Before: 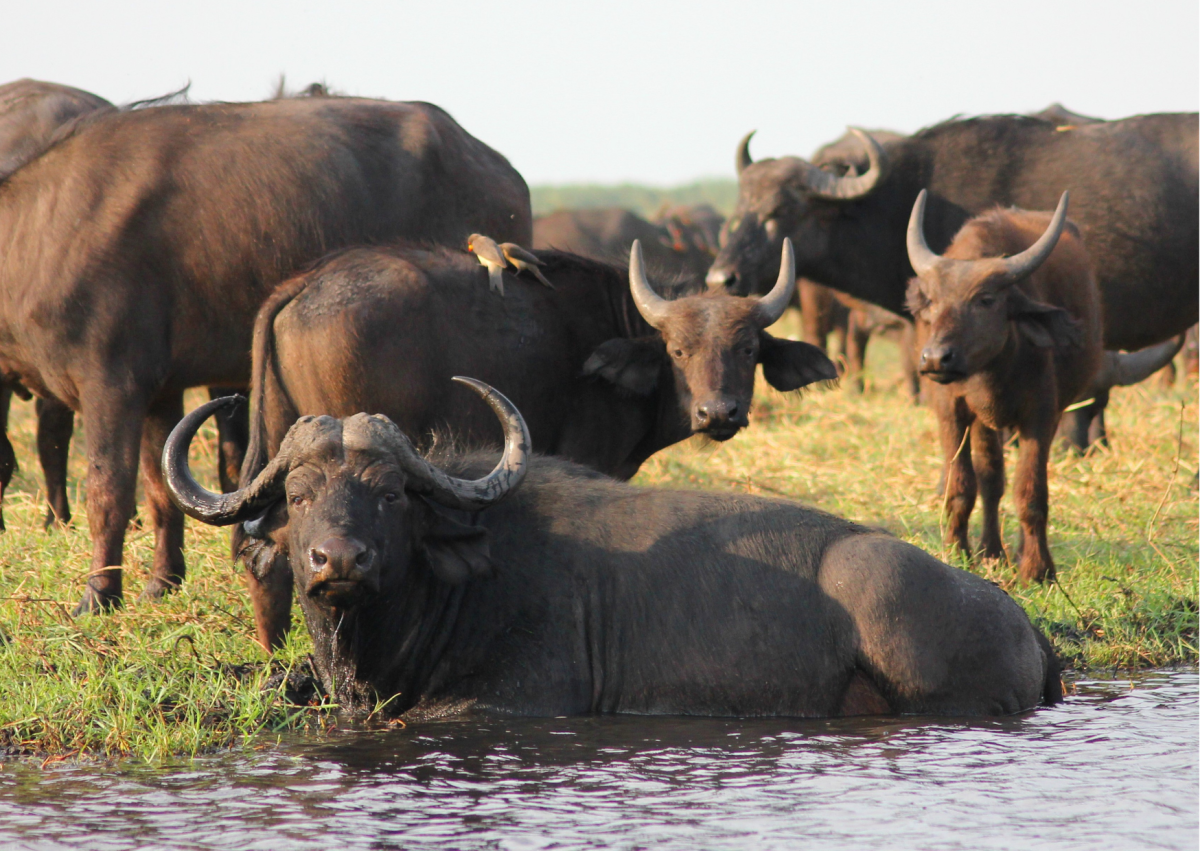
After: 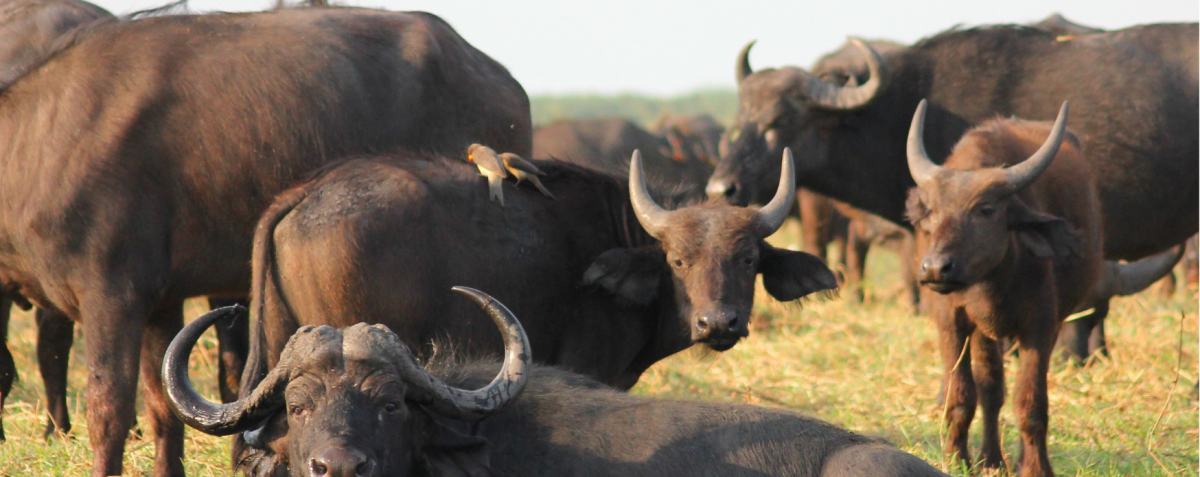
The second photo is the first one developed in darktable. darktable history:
exposure: compensate highlight preservation false
crop and rotate: top 10.605%, bottom 33.274%
